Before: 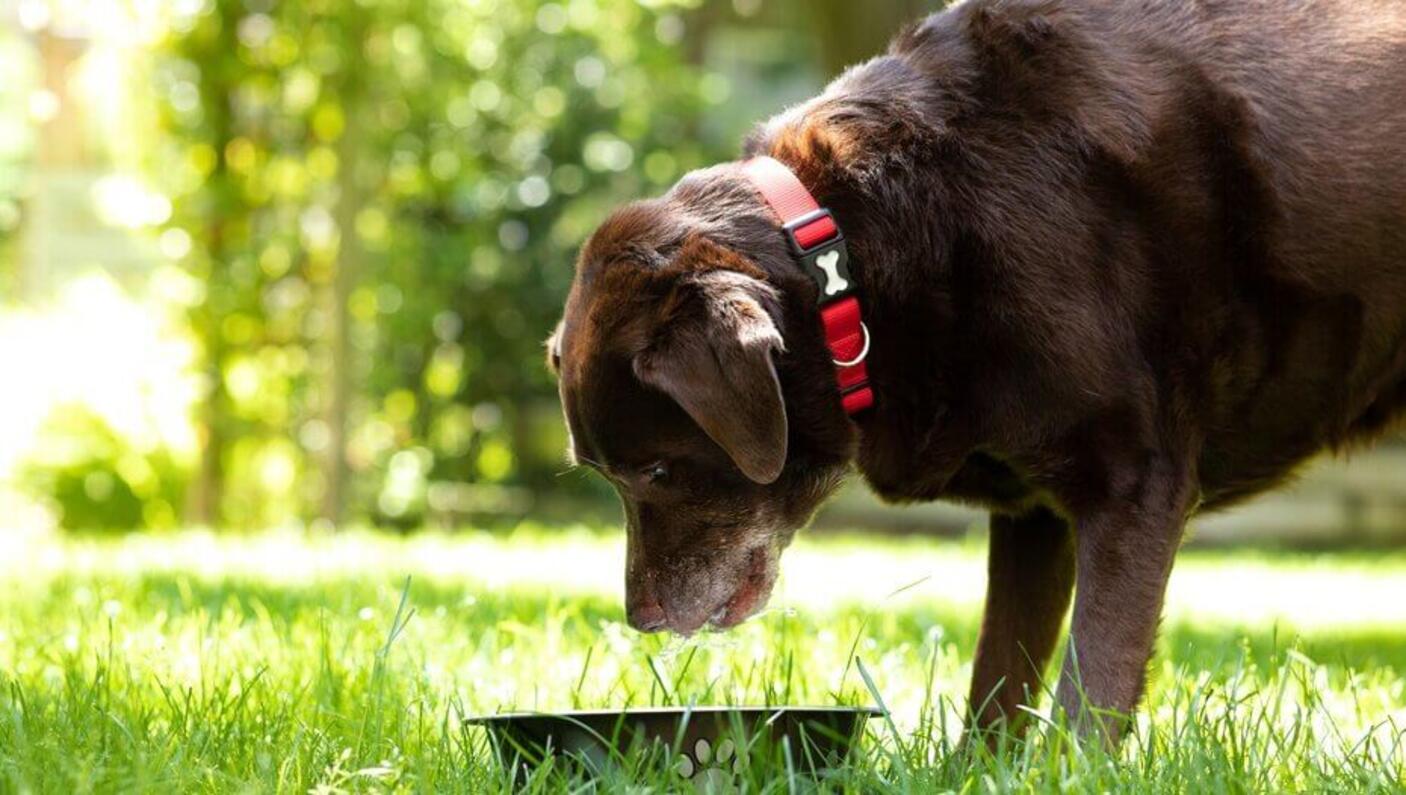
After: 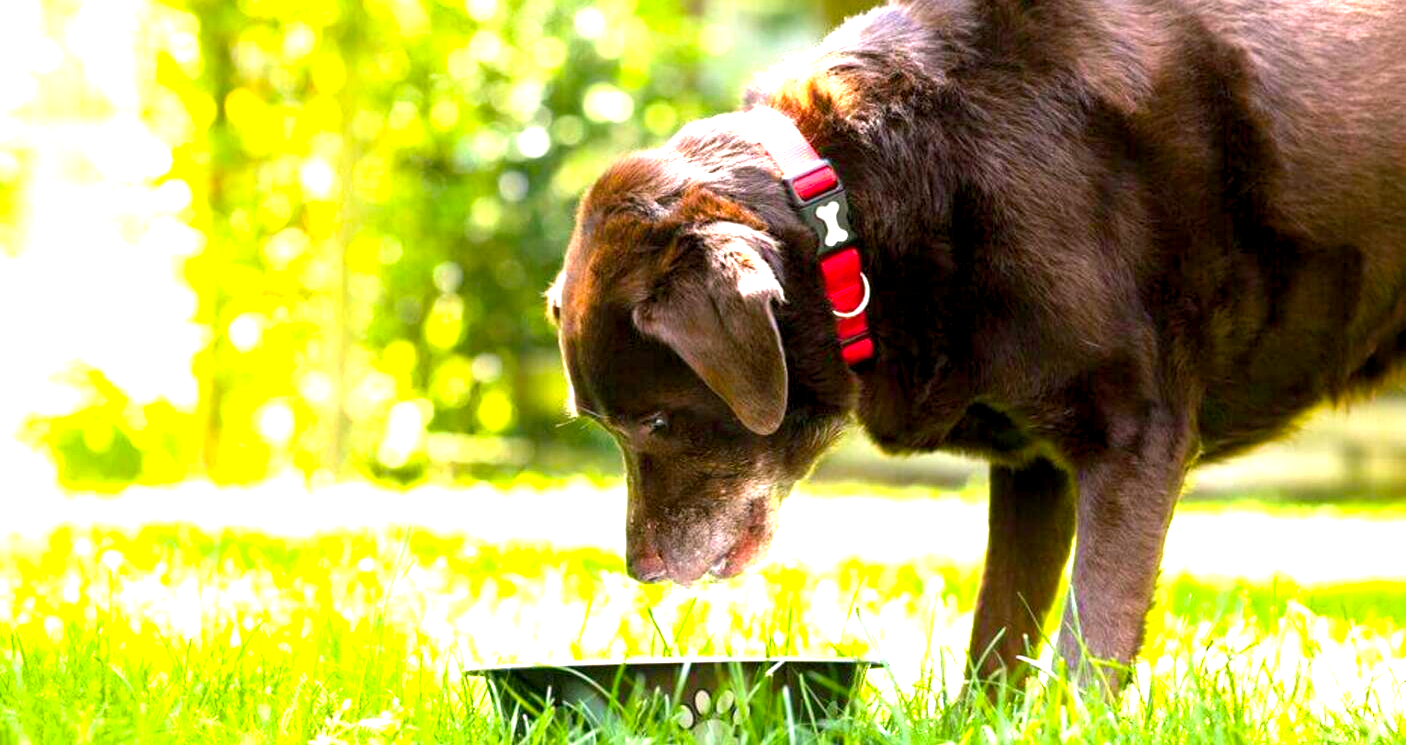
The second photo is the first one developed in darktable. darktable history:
exposure: black level correction 0, exposure 1.5 EV, compensate exposure bias true, compensate highlight preservation false
color balance rgb: shadows lift › chroma 2%, shadows lift › hue 217.2°, power › chroma 0.25%, power › hue 60°, highlights gain › chroma 1.5%, highlights gain › hue 309.6°, global offset › luminance -0.5%, perceptual saturation grading › global saturation 15%, global vibrance 20%
crop and rotate: top 6.25%
